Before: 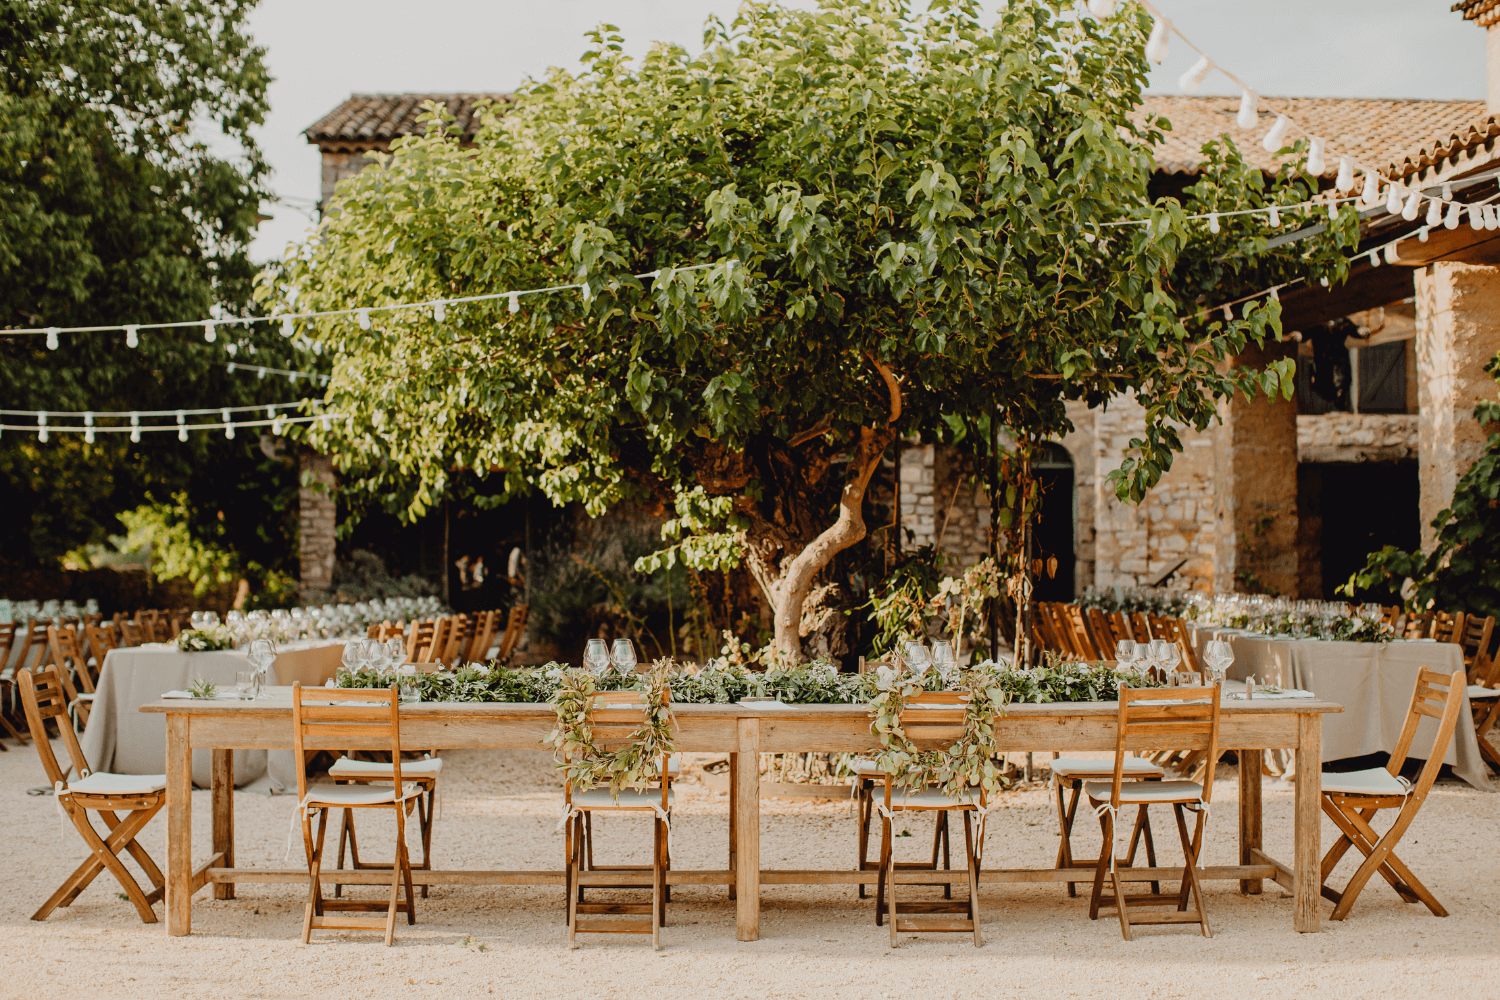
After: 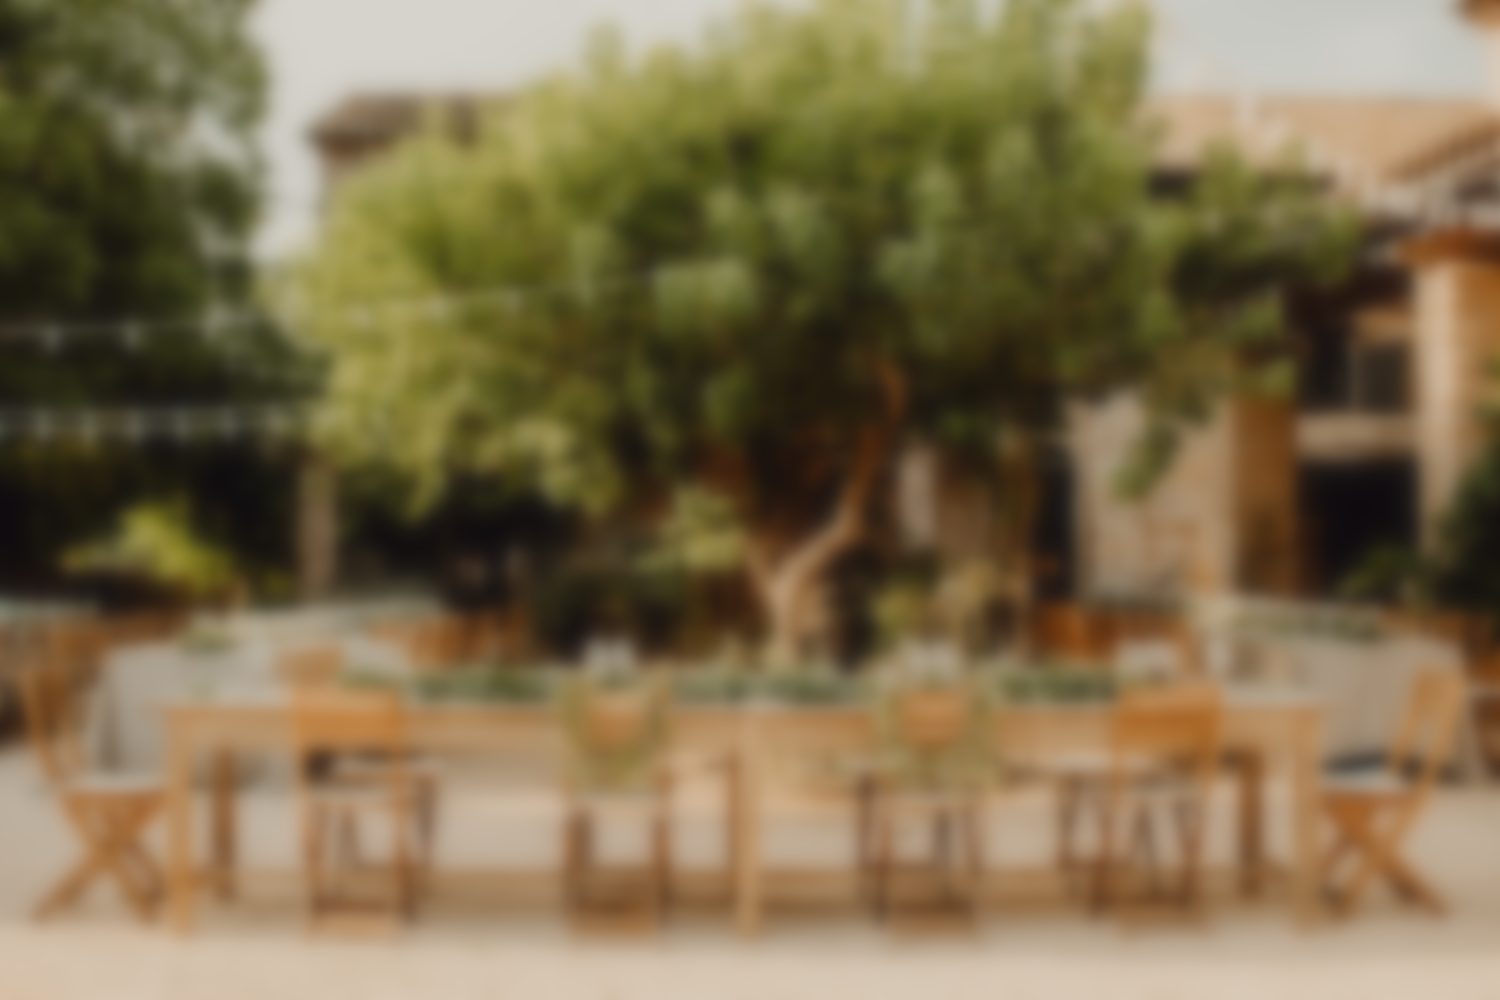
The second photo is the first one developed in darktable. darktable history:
color correction: highlights b* 3
lowpass: on, module defaults
sharpen: radius 1.864, amount 0.398, threshold 1.271
